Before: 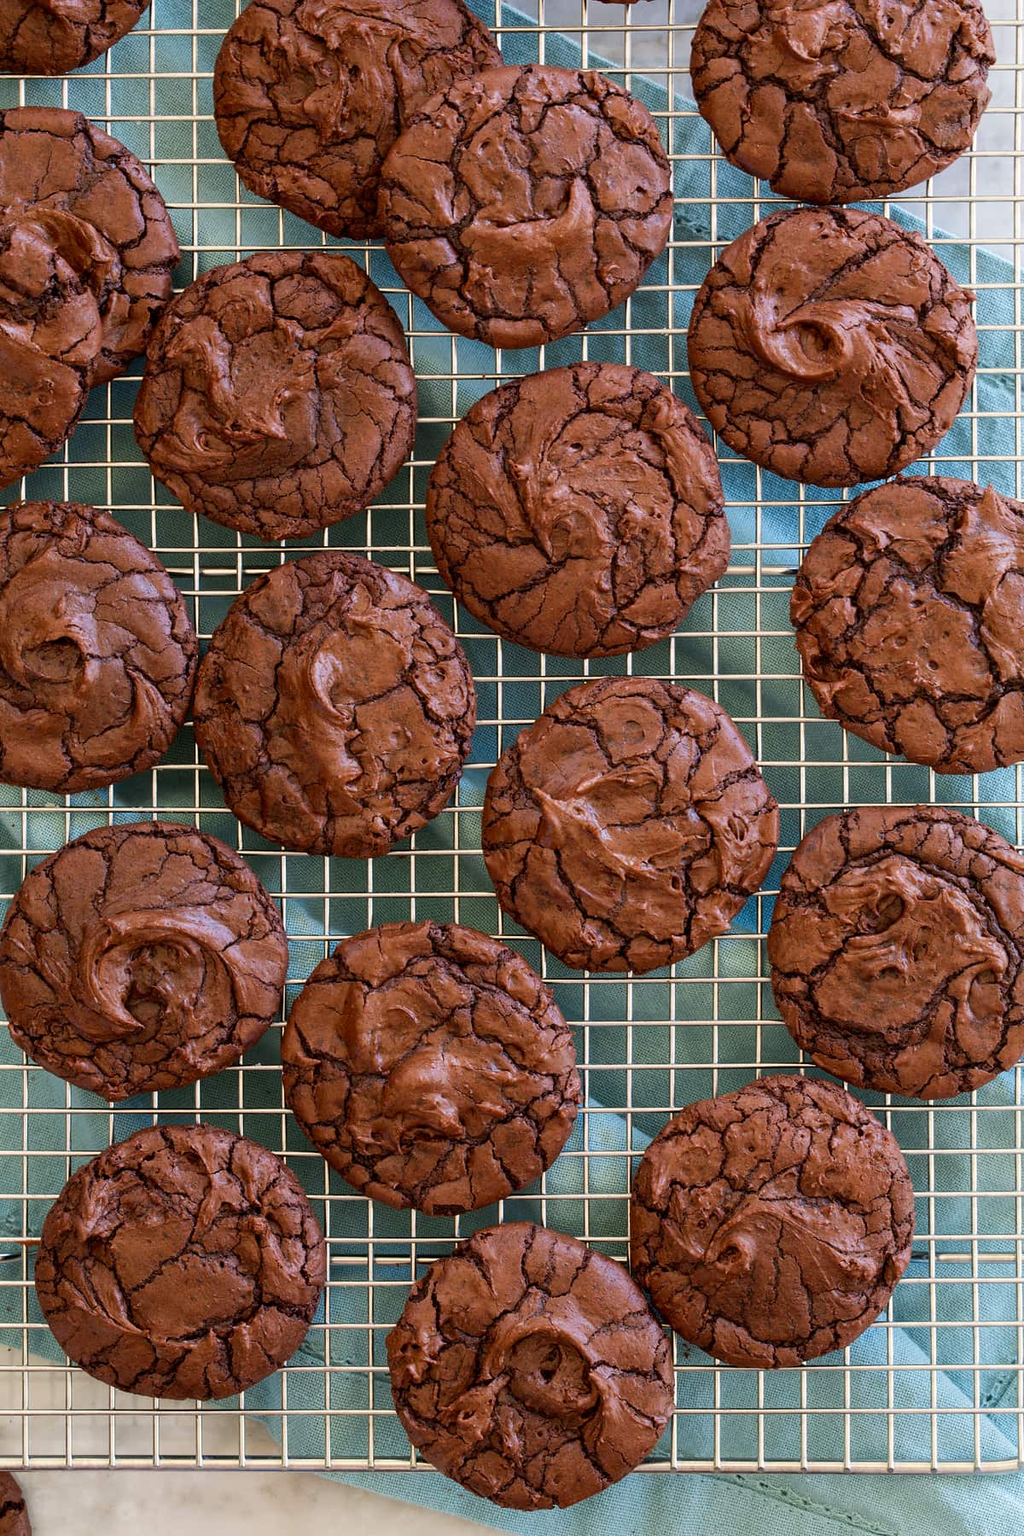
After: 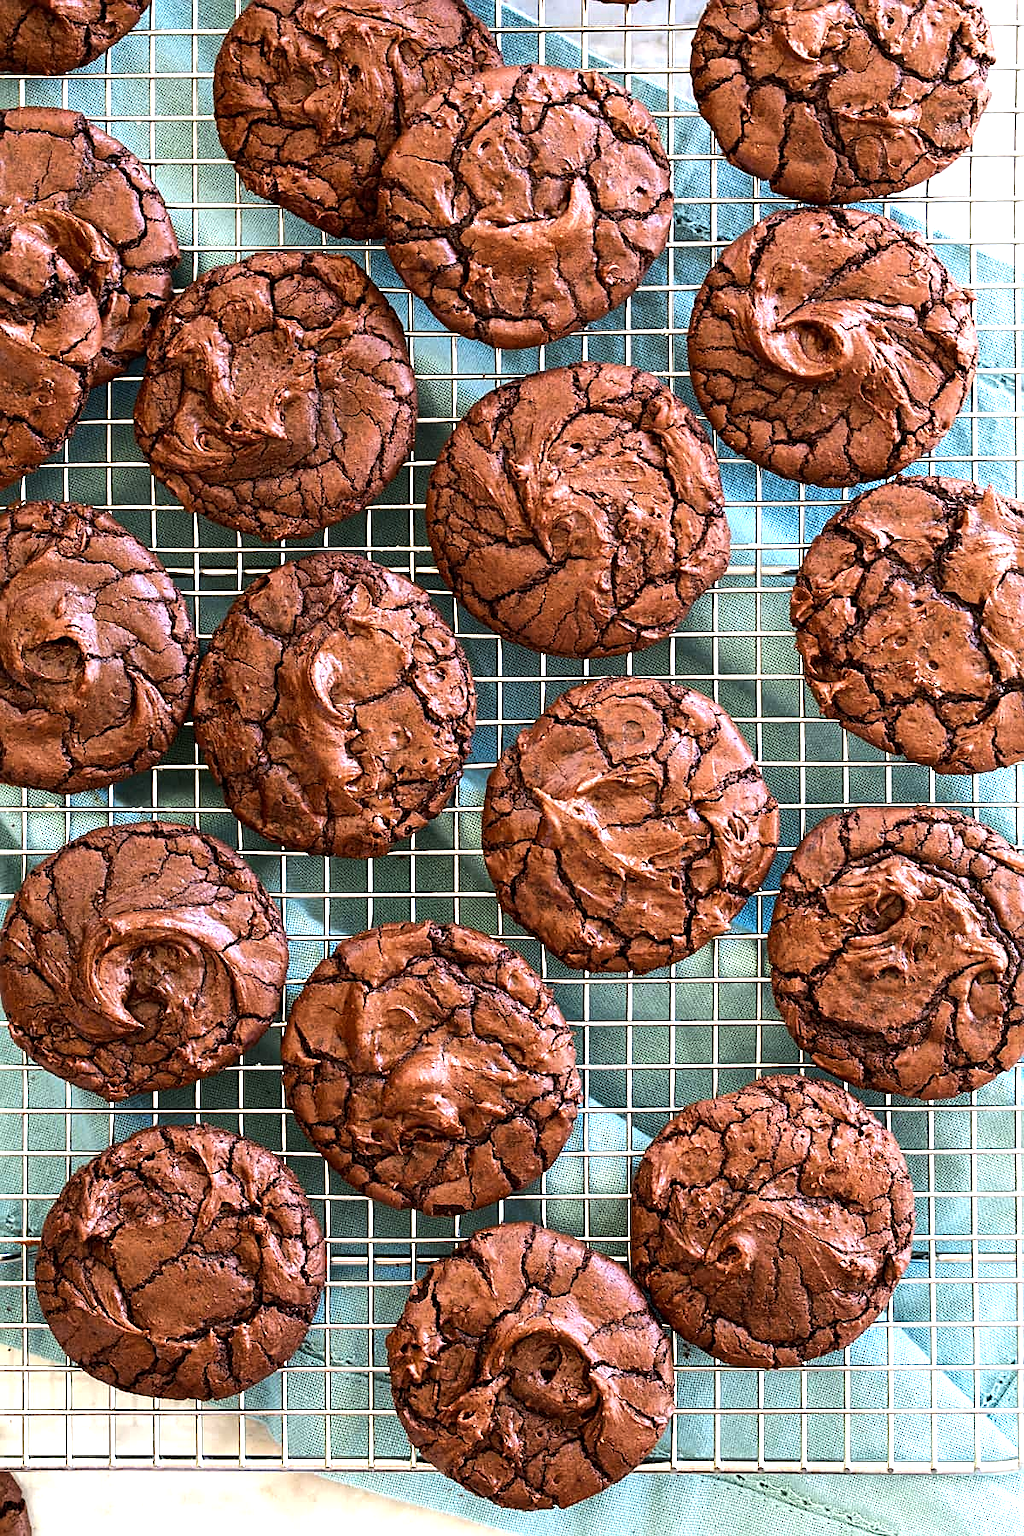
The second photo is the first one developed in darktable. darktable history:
sharpen: on, module defaults
tone equalizer: -8 EV -0.75 EV, -7 EV -0.7 EV, -6 EV -0.6 EV, -5 EV -0.4 EV, -3 EV 0.4 EV, -2 EV 0.6 EV, -1 EV 0.7 EV, +0 EV 0.75 EV, edges refinement/feathering 500, mask exposure compensation -1.57 EV, preserve details no
exposure: exposure 0.6 EV, compensate highlight preservation false
